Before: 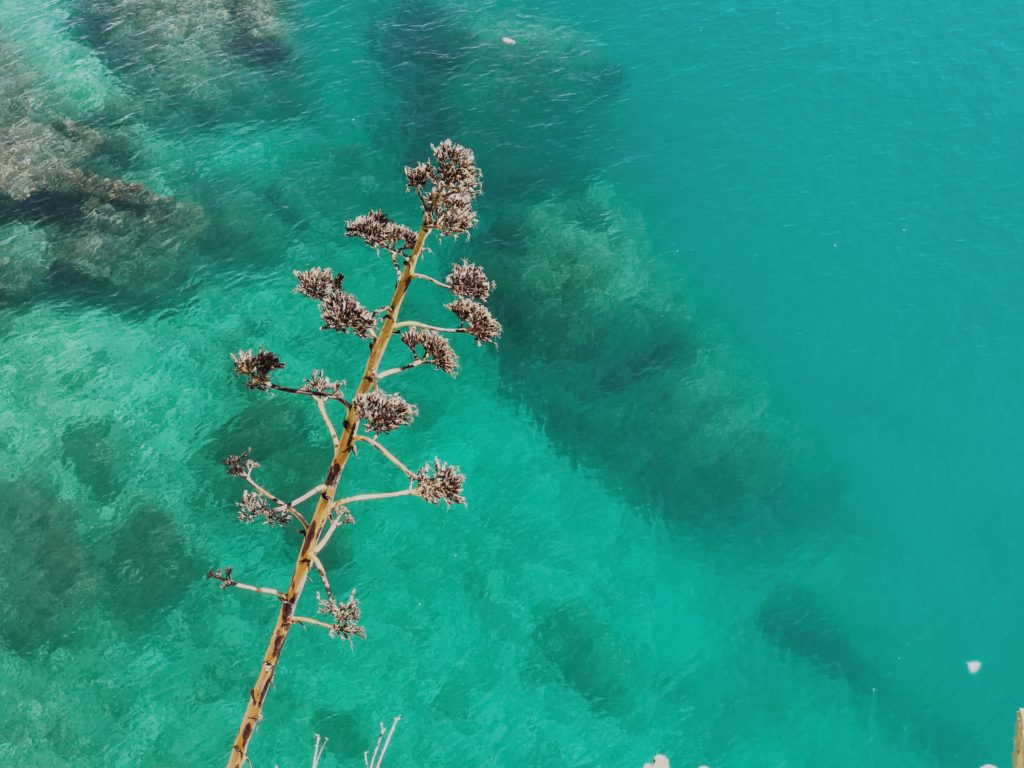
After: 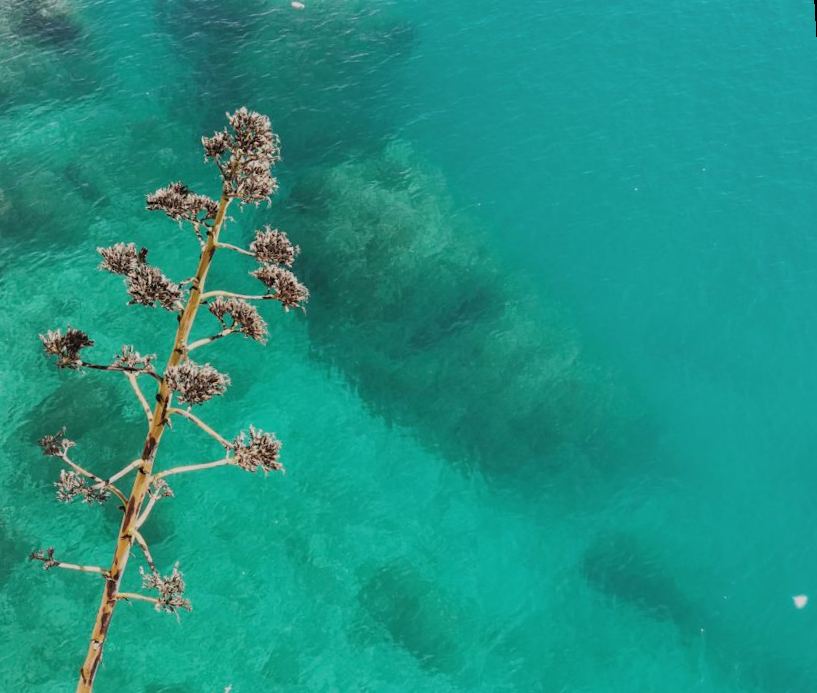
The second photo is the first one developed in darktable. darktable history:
rotate and perspective: rotation -3.52°, crop left 0.036, crop right 0.964, crop top 0.081, crop bottom 0.919
crop: left 17.582%, bottom 0.031%
